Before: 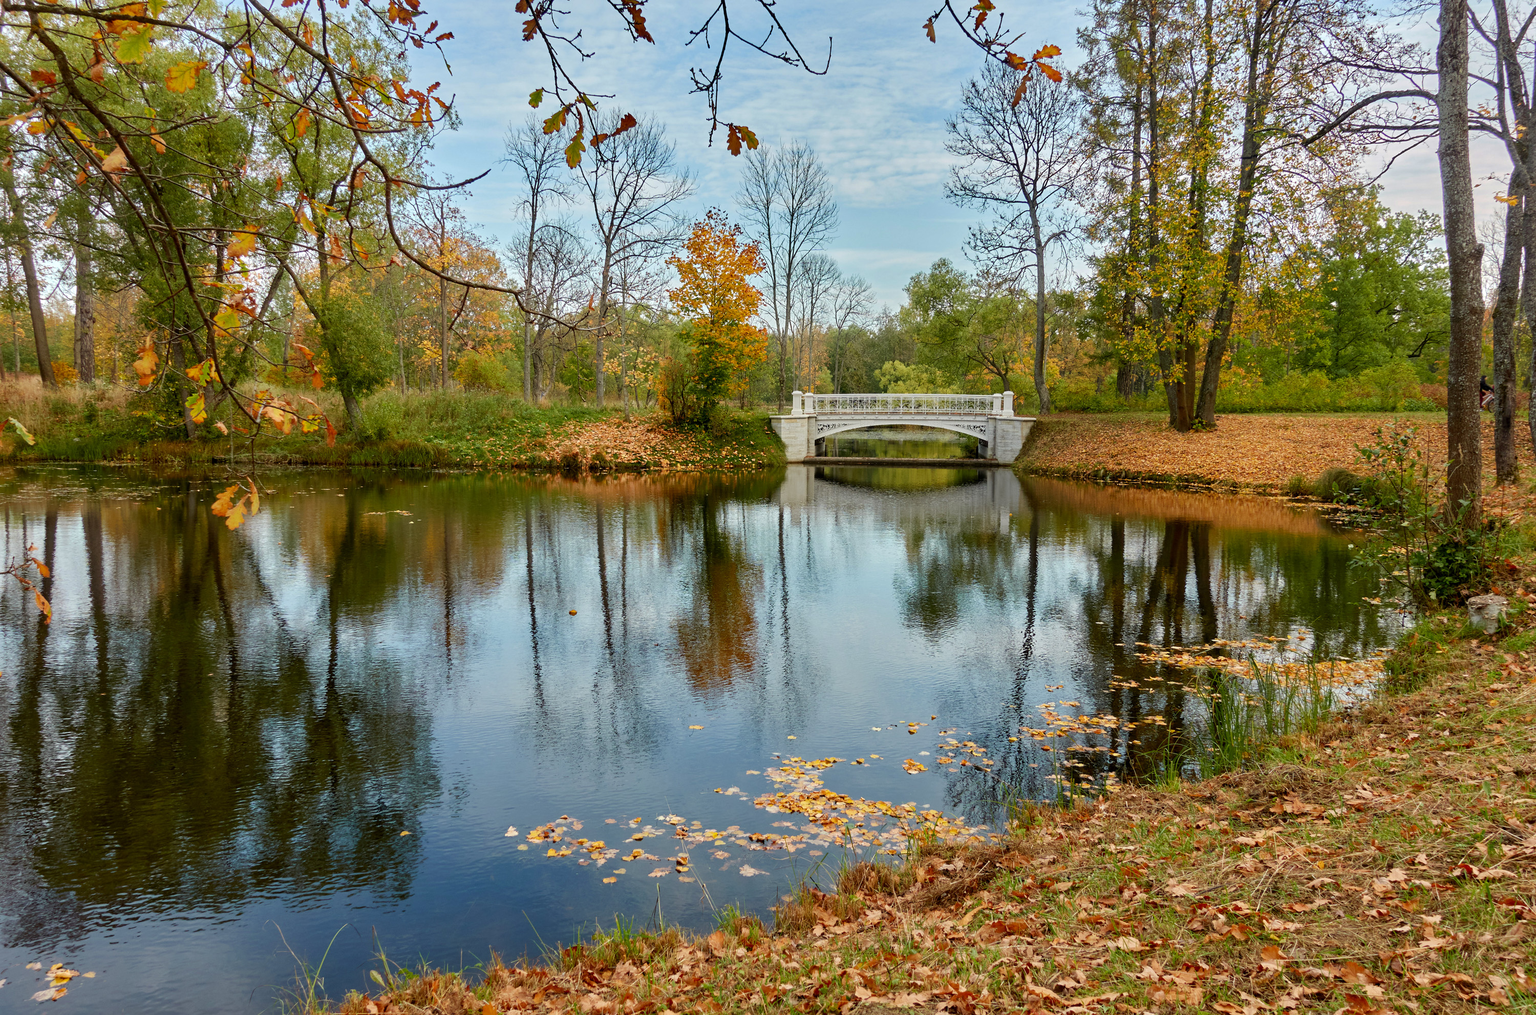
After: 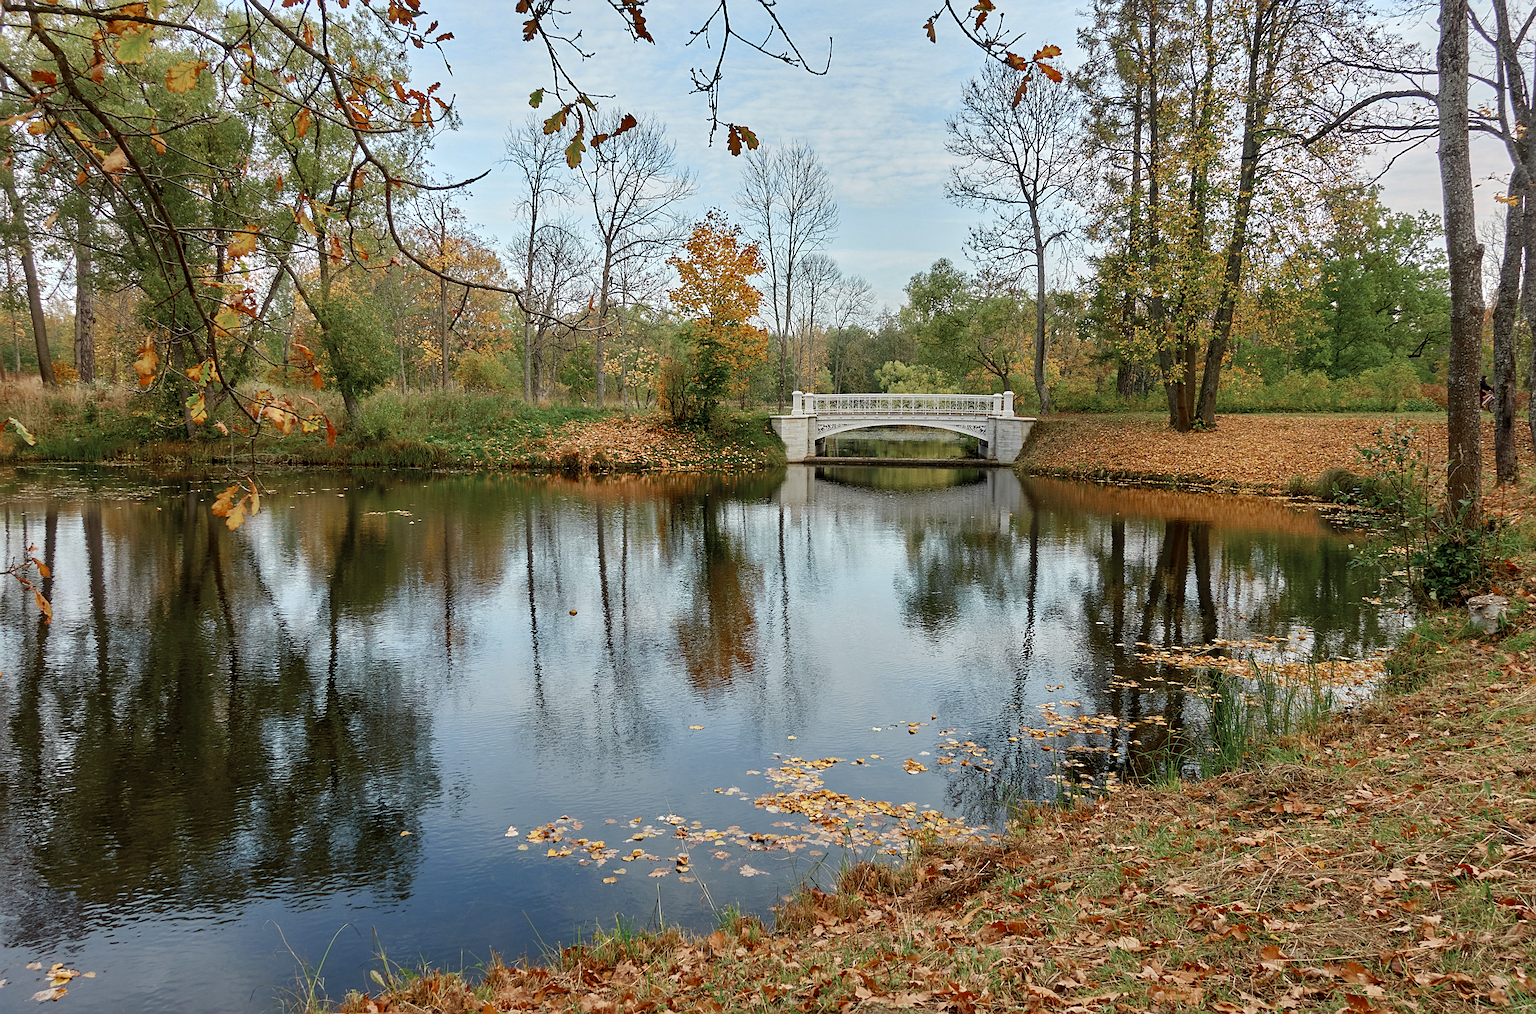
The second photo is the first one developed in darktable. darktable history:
sharpen: on, module defaults
color zones: curves: ch0 [(0, 0.5) (0.125, 0.4) (0.25, 0.5) (0.375, 0.4) (0.5, 0.4) (0.625, 0.6) (0.75, 0.6) (0.875, 0.5)]; ch1 [(0, 0.35) (0.125, 0.45) (0.25, 0.35) (0.375, 0.35) (0.5, 0.35) (0.625, 0.35) (0.75, 0.45) (0.875, 0.35)]; ch2 [(0, 0.6) (0.125, 0.5) (0.25, 0.5) (0.375, 0.6) (0.5, 0.6) (0.625, 0.5) (0.75, 0.5) (0.875, 0.5)]
